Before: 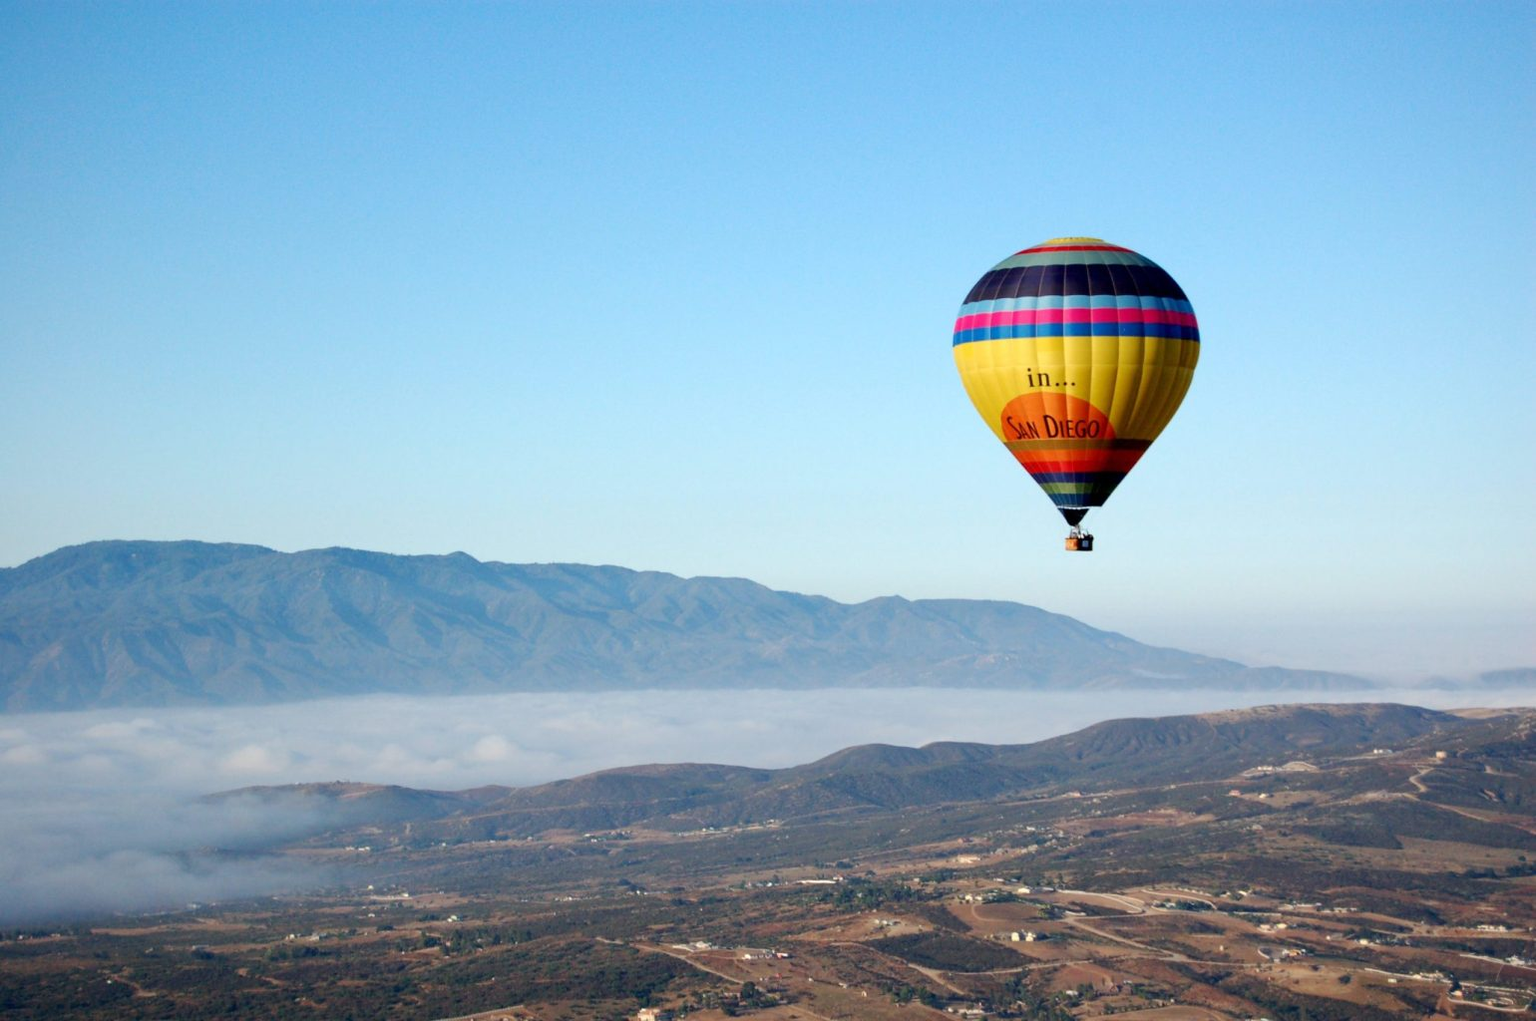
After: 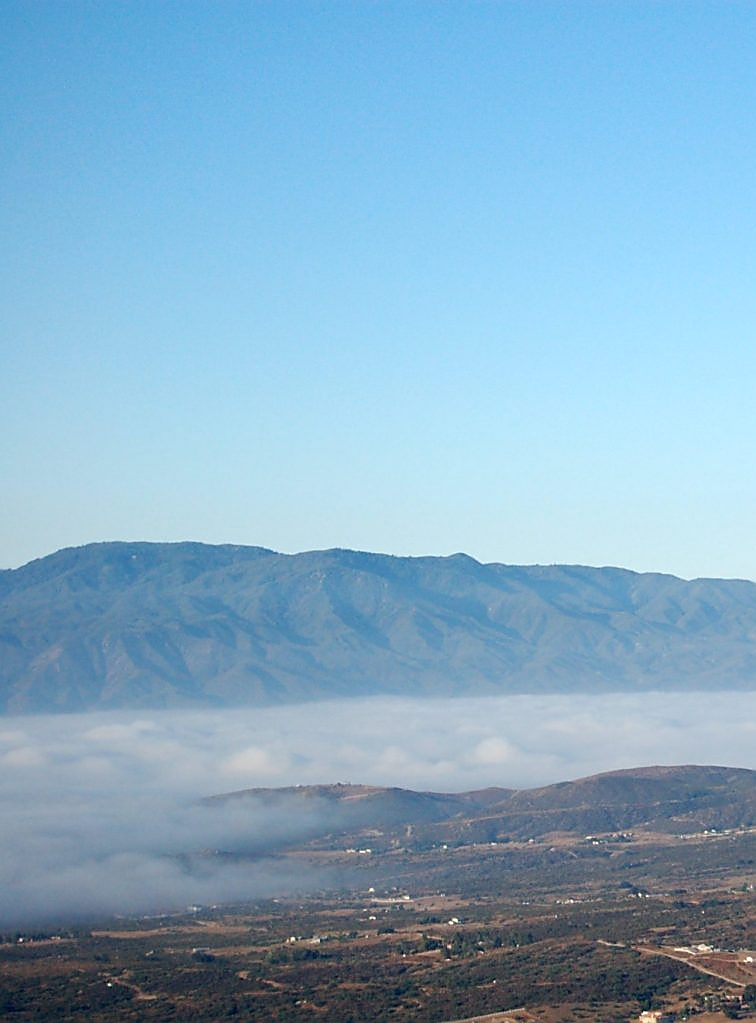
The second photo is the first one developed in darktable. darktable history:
shadows and highlights: shadows -10, white point adjustment 1.5, highlights 10
sharpen: radius 1.4, amount 1.25, threshold 0.7
crop and rotate: left 0%, top 0%, right 50.845%
